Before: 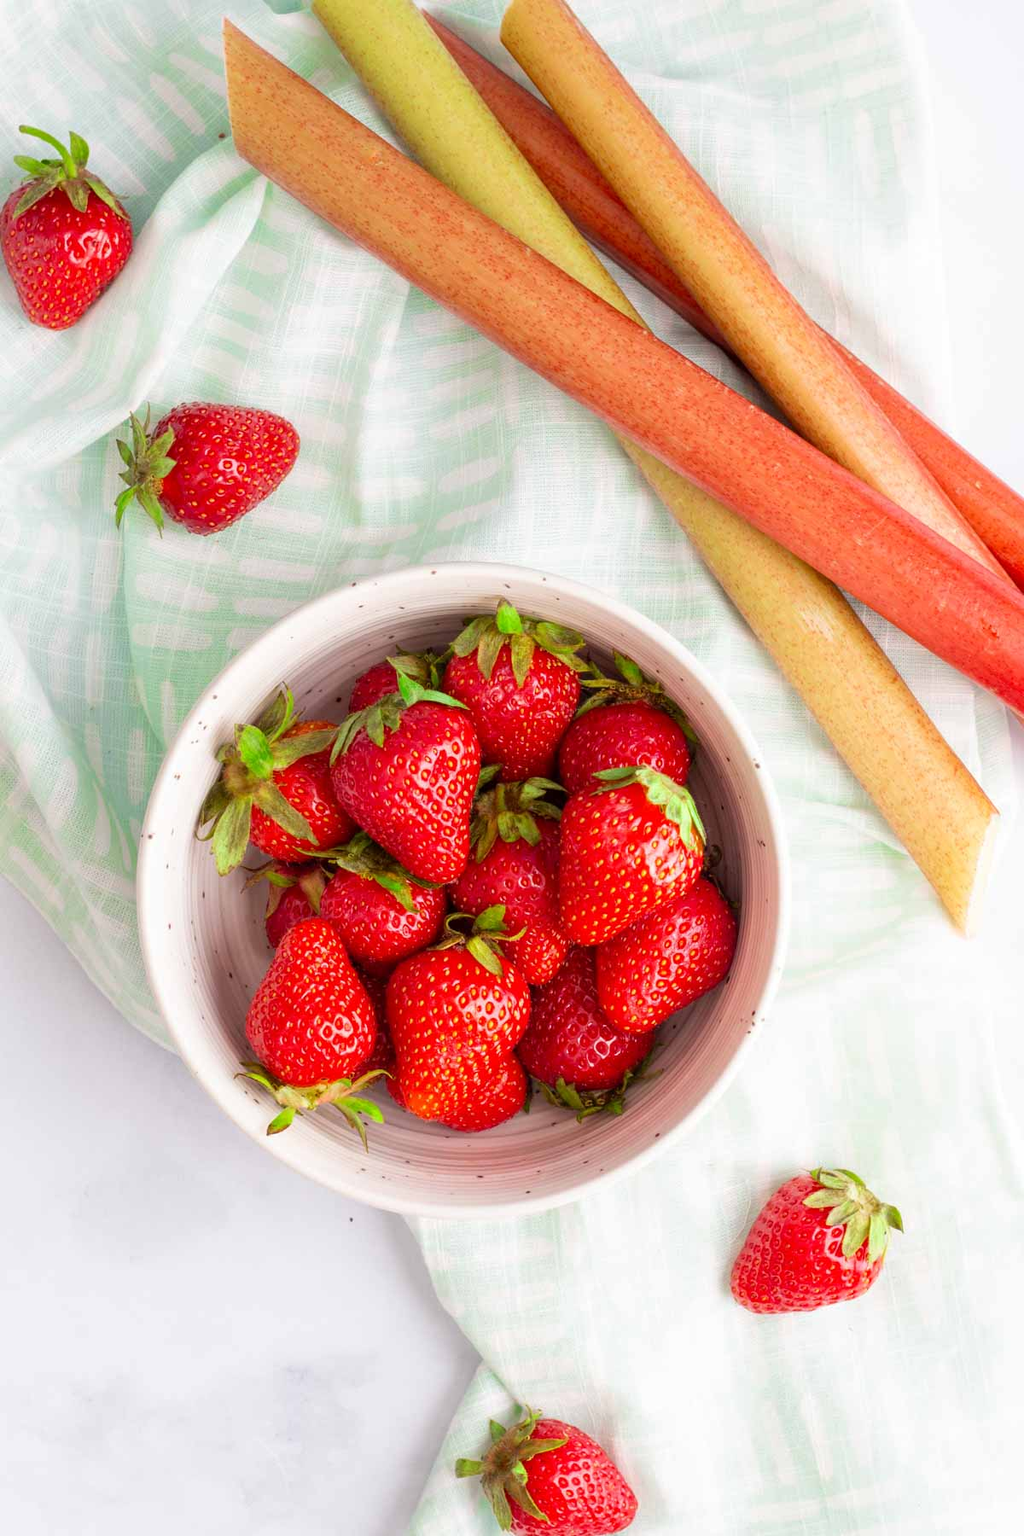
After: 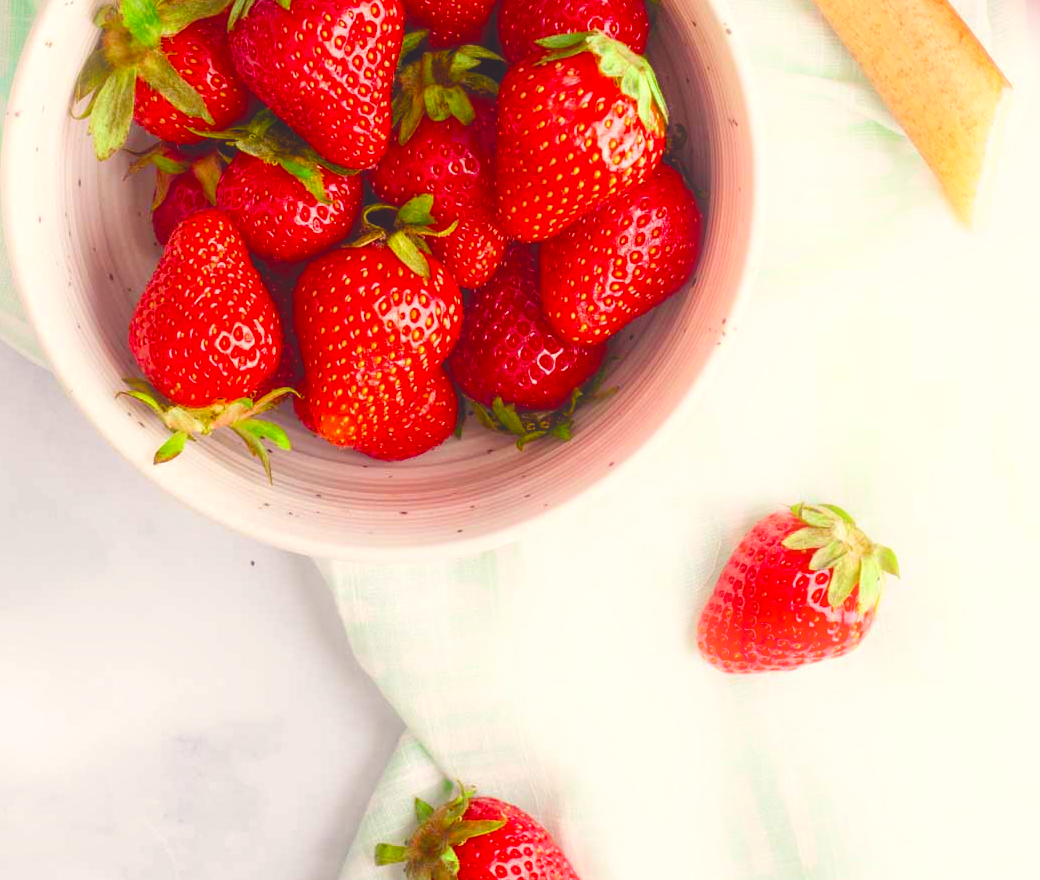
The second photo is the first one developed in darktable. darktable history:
color balance rgb: shadows lift › chroma 3%, shadows lift › hue 280.8°, power › hue 330°, highlights gain › chroma 3%, highlights gain › hue 75.6°, global offset › luminance 2%, perceptual saturation grading › global saturation 20%, perceptual saturation grading › highlights -25%, perceptual saturation grading › shadows 50%, global vibrance 20.33%
crop and rotate: left 13.306%, top 48.129%, bottom 2.928%
bloom: size 9%, threshold 100%, strength 7%
tone equalizer: on, module defaults
